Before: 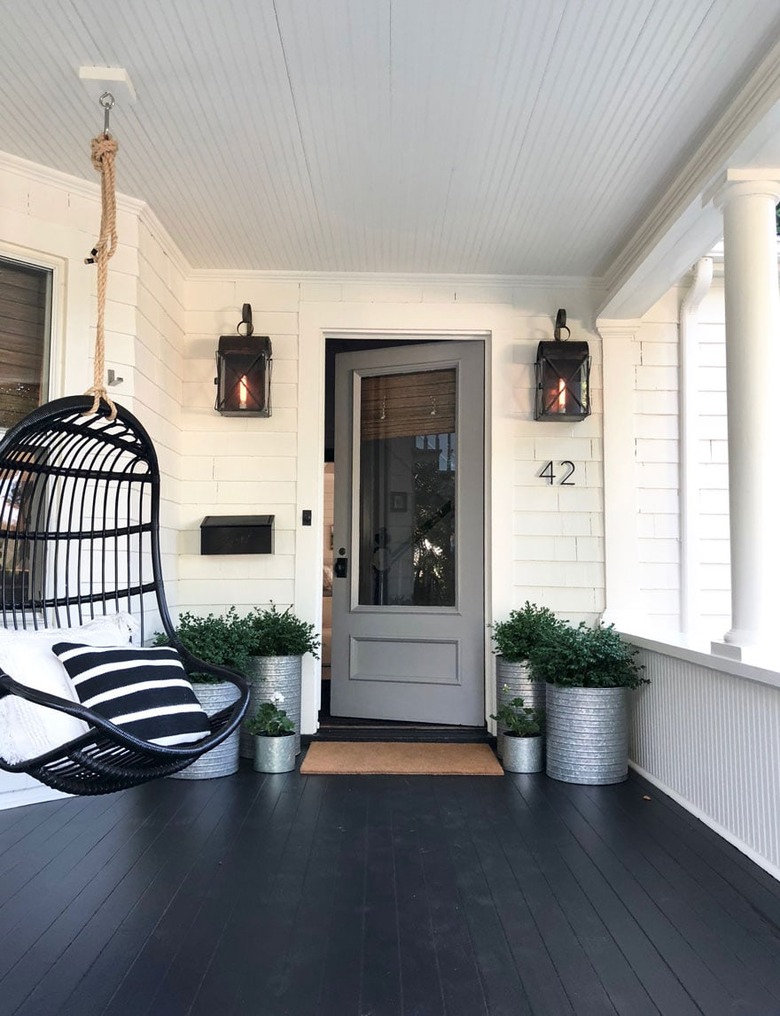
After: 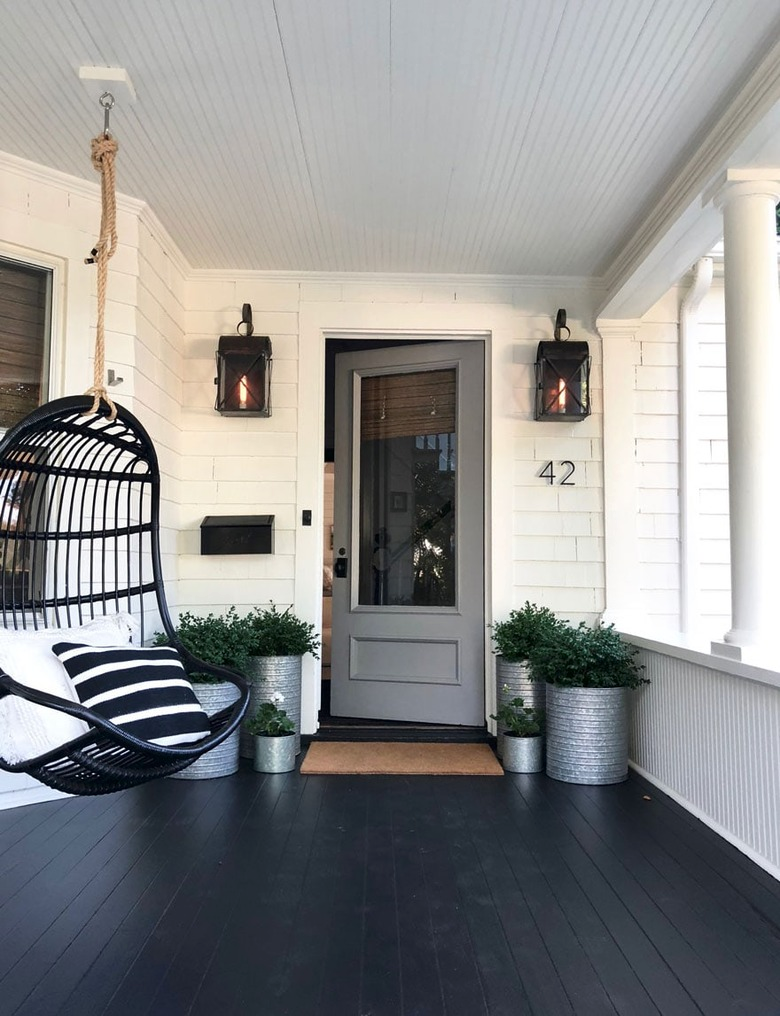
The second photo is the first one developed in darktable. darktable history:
contrast brightness saturation: contrast 0.033, brightness -0.039
